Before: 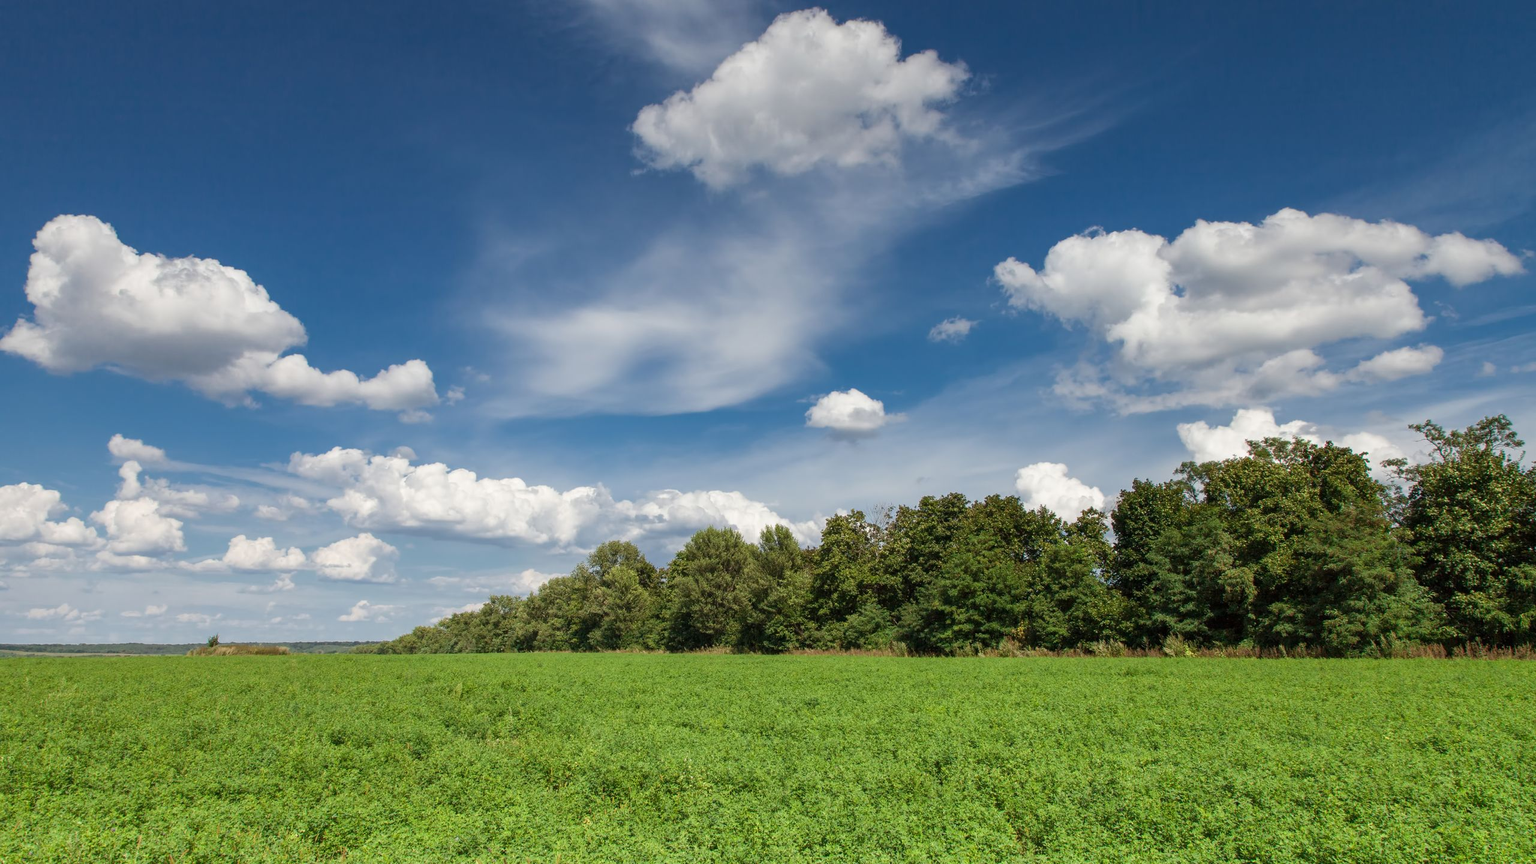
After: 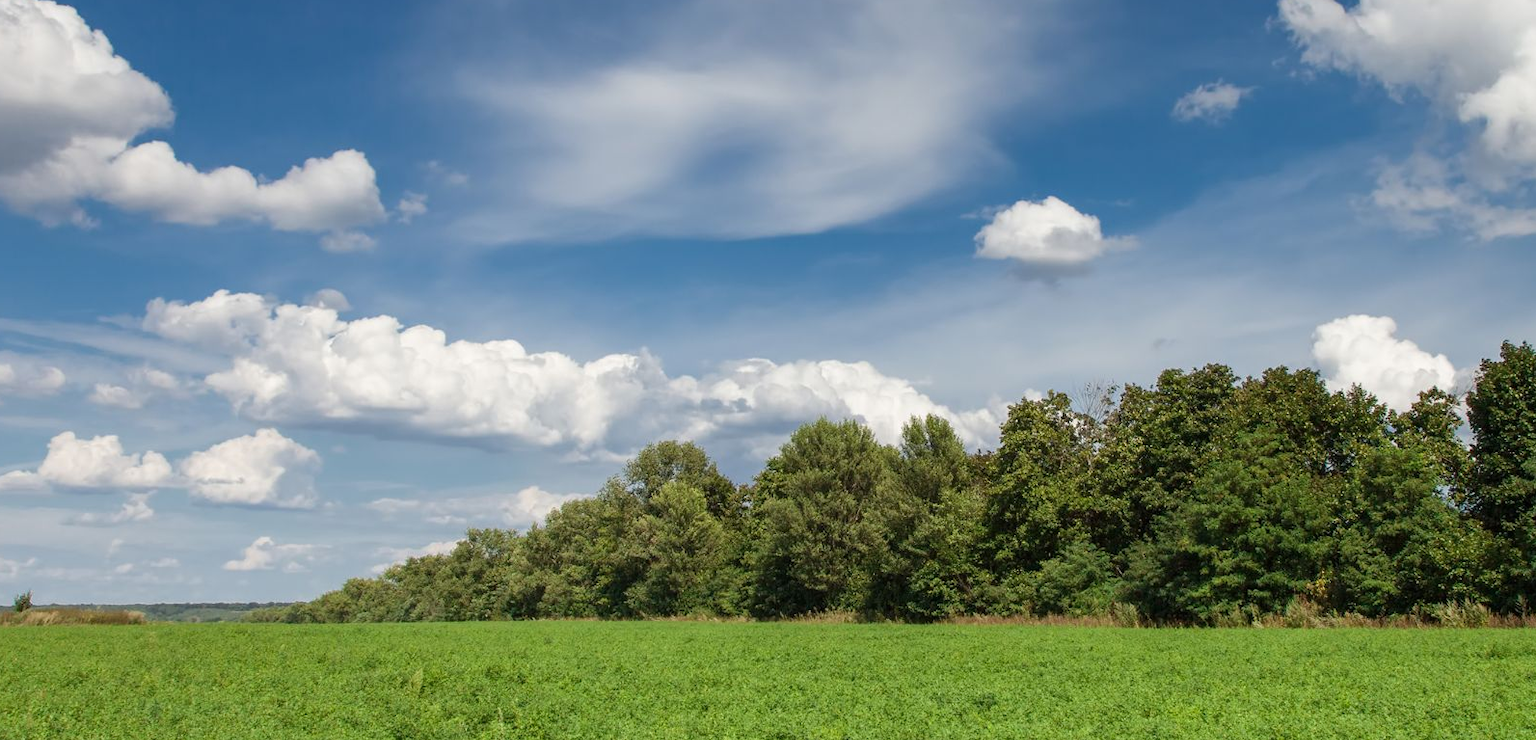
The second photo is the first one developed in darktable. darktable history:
crop: left 12.994%, top 30.848%, right 24.788%, bottom 15.786%
exposure: compensate exposure bias true, compensate highlight preservation false
